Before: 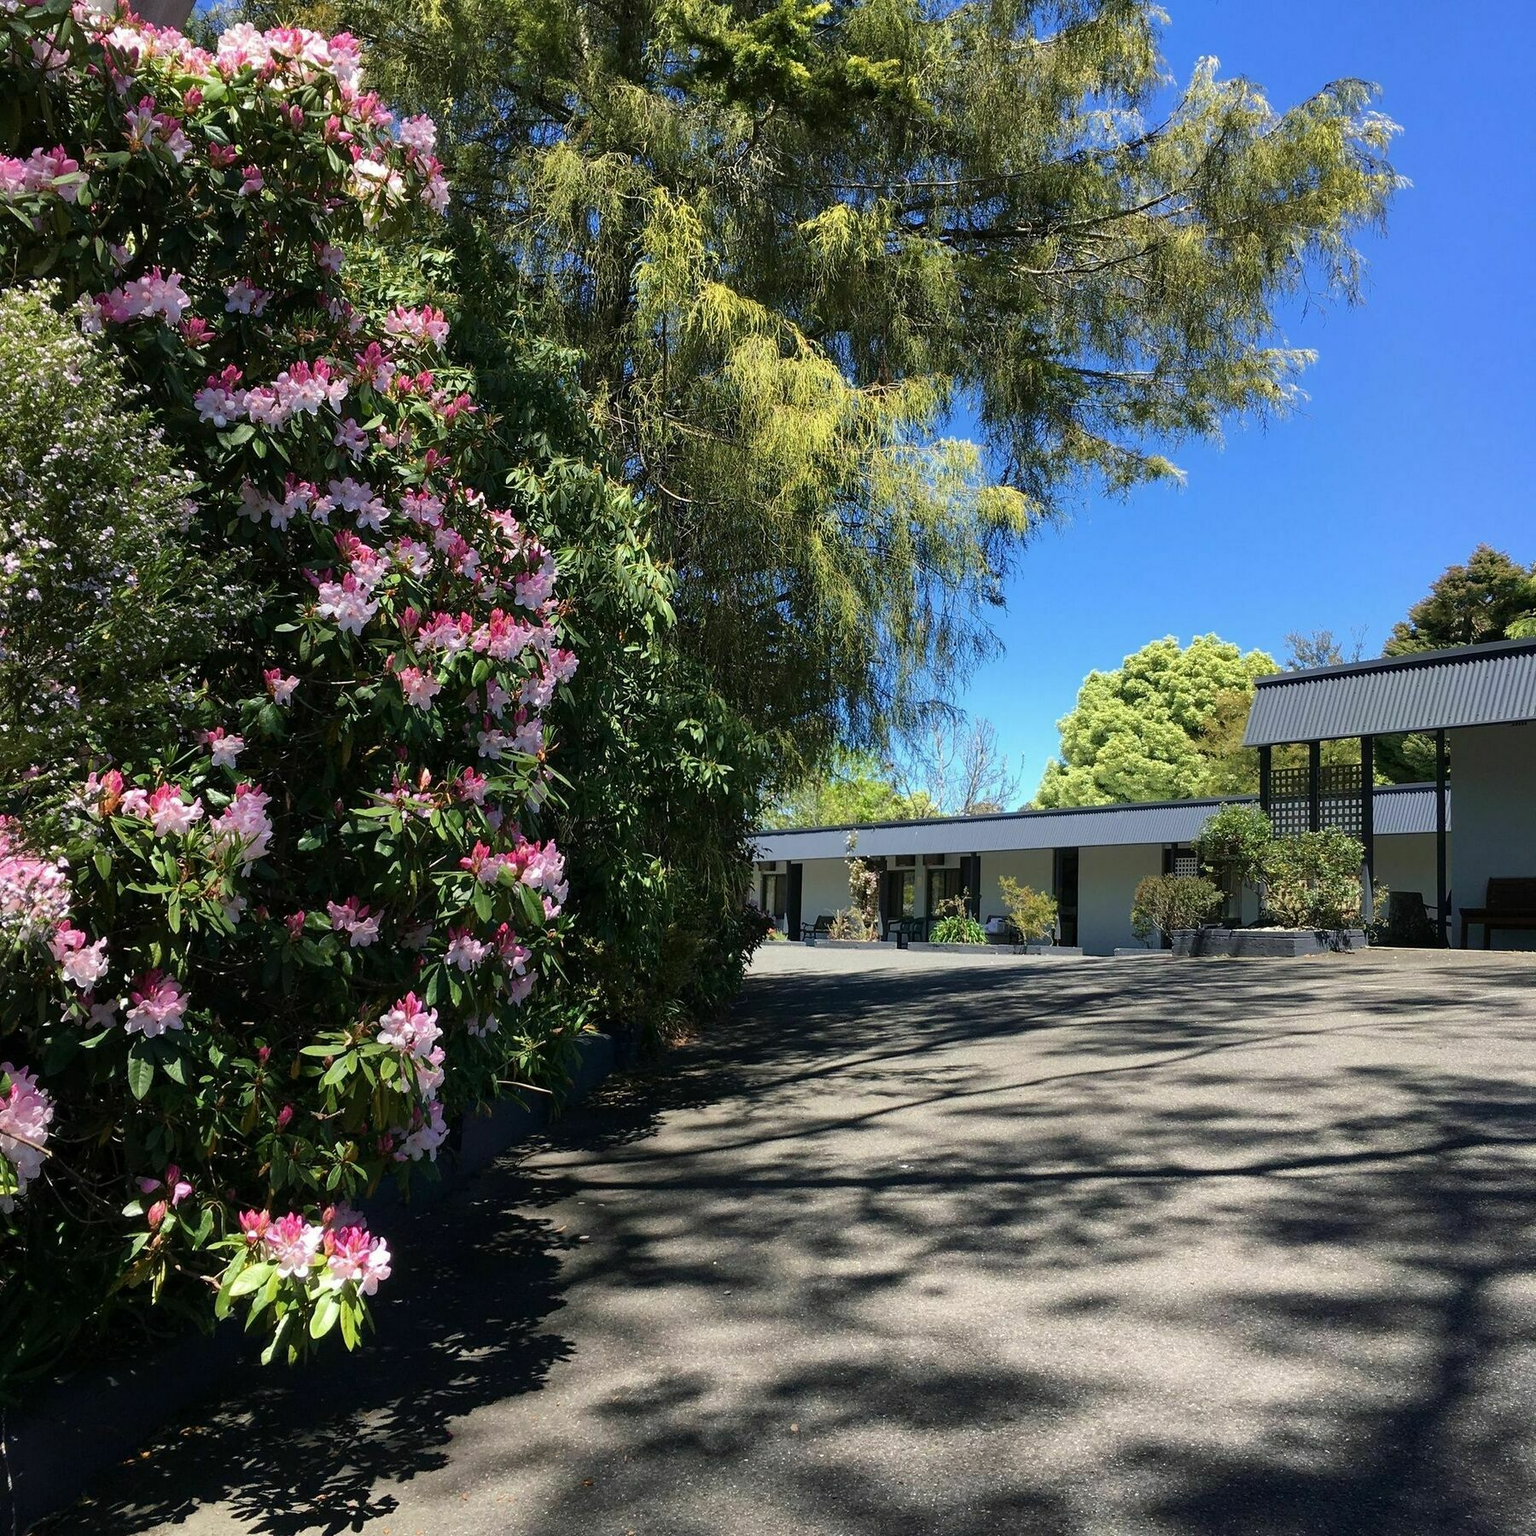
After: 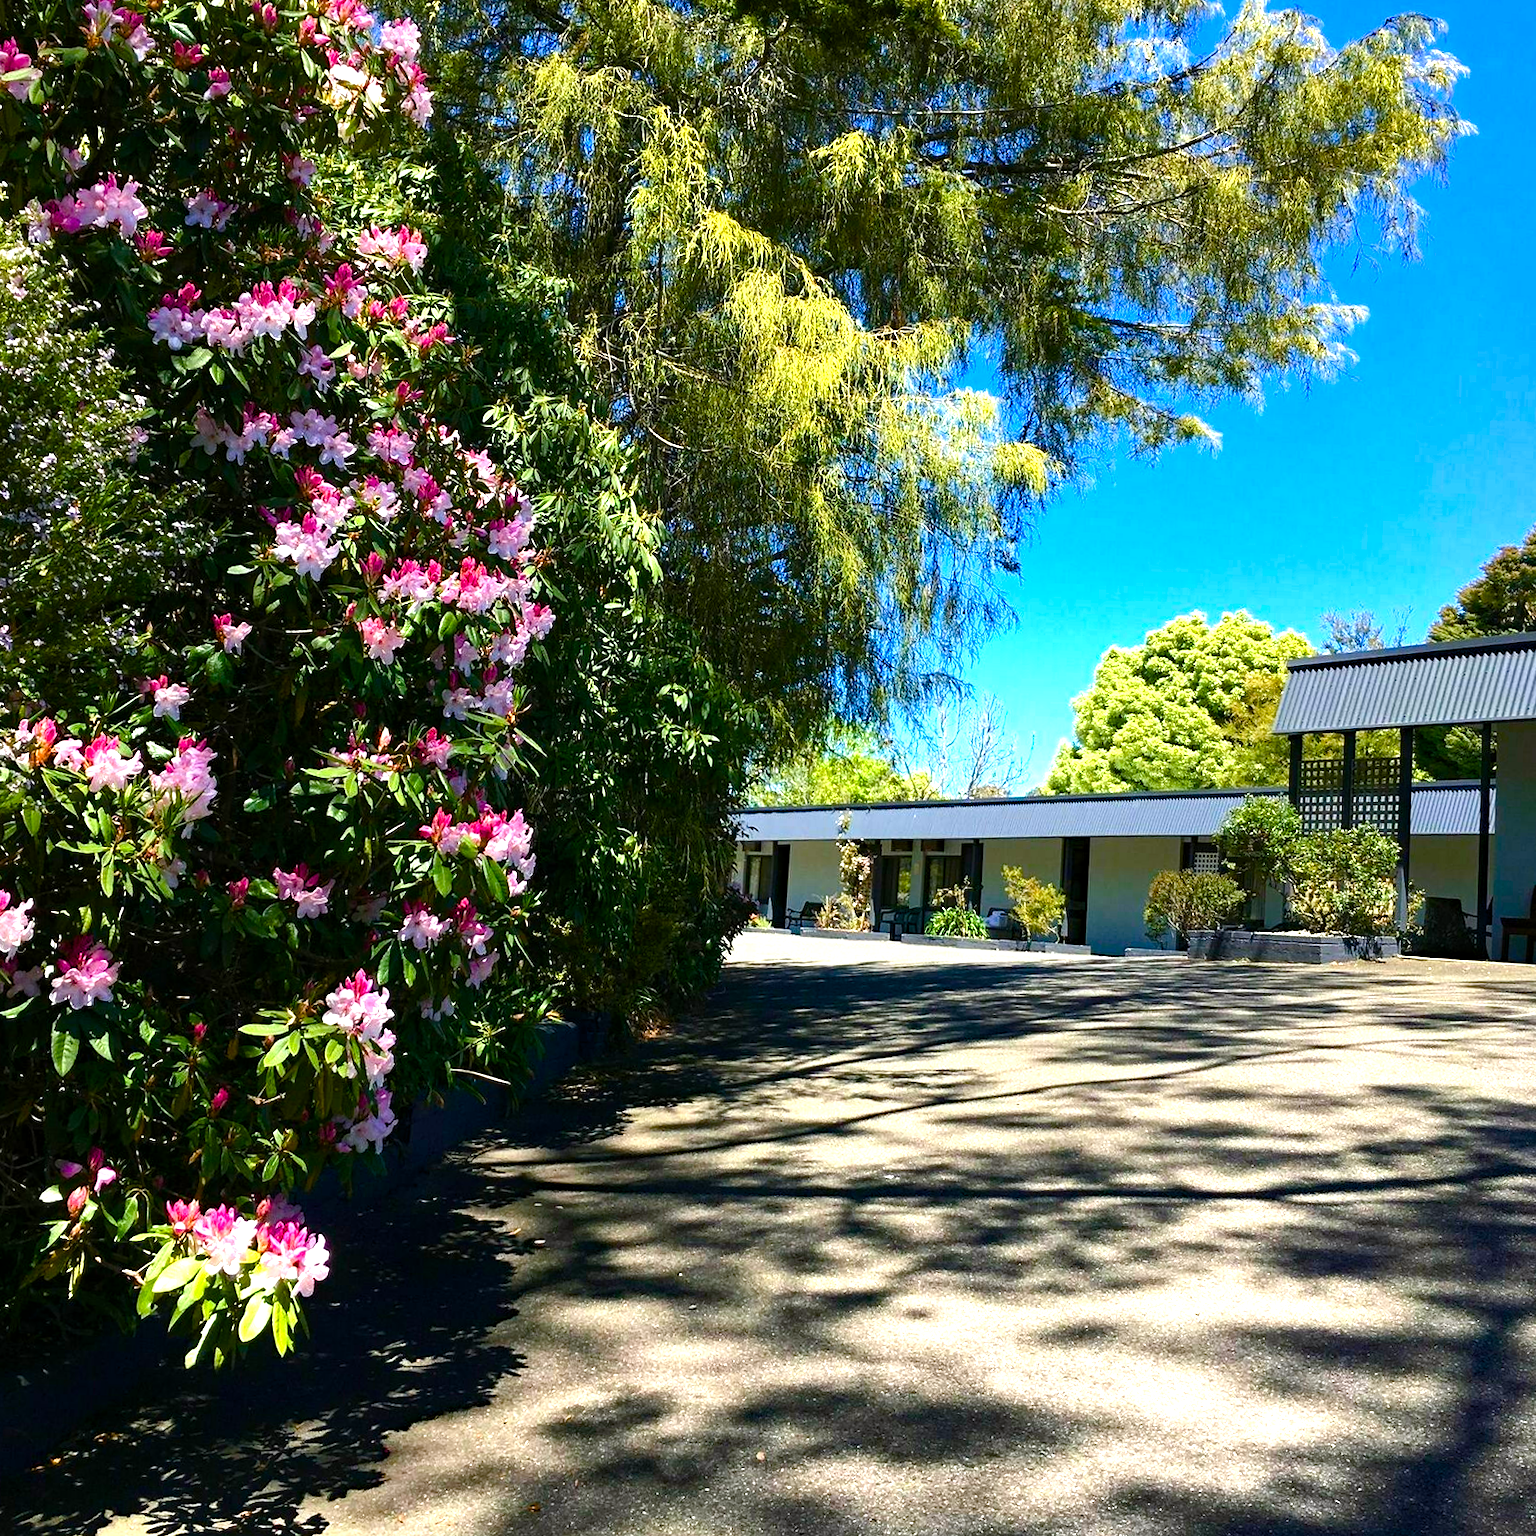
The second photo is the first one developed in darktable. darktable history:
tone equalizer: -8 EV -0.417 EV, -7 EV -0.389 EV, -6 EV -0.333 EV, -5 EV -0.222 EV, -3 EV 0.222 EV, -2 EV 0.333 EV, -1 EV 0.389 EV, +0 EV 0.417 EV, edges refinement/feathering 500, mask exposure compensation -1.57 EV, preserve details no
haze removal: compatibility mode true, adaptive false
color correction: saturation 1.11
crop and rotate: angle -1.96°, left 3.097%, top 4.154%, right 1.586%, bottom 0.529%
color balance rgb: linear chroma grading › shadows -2.2%, linear chroma grading › highlights -15%, linear chroma grading › global chroma -10%, linear chroma grading › mid-tones -10%, perceptual saturation grading › global saturation 45%, perceptual saturation grading › highlights -50%, perceptual saturation grading › shadows 30%, perceptual brilliance grading › global brilliance 18%, global vibrance 45%
